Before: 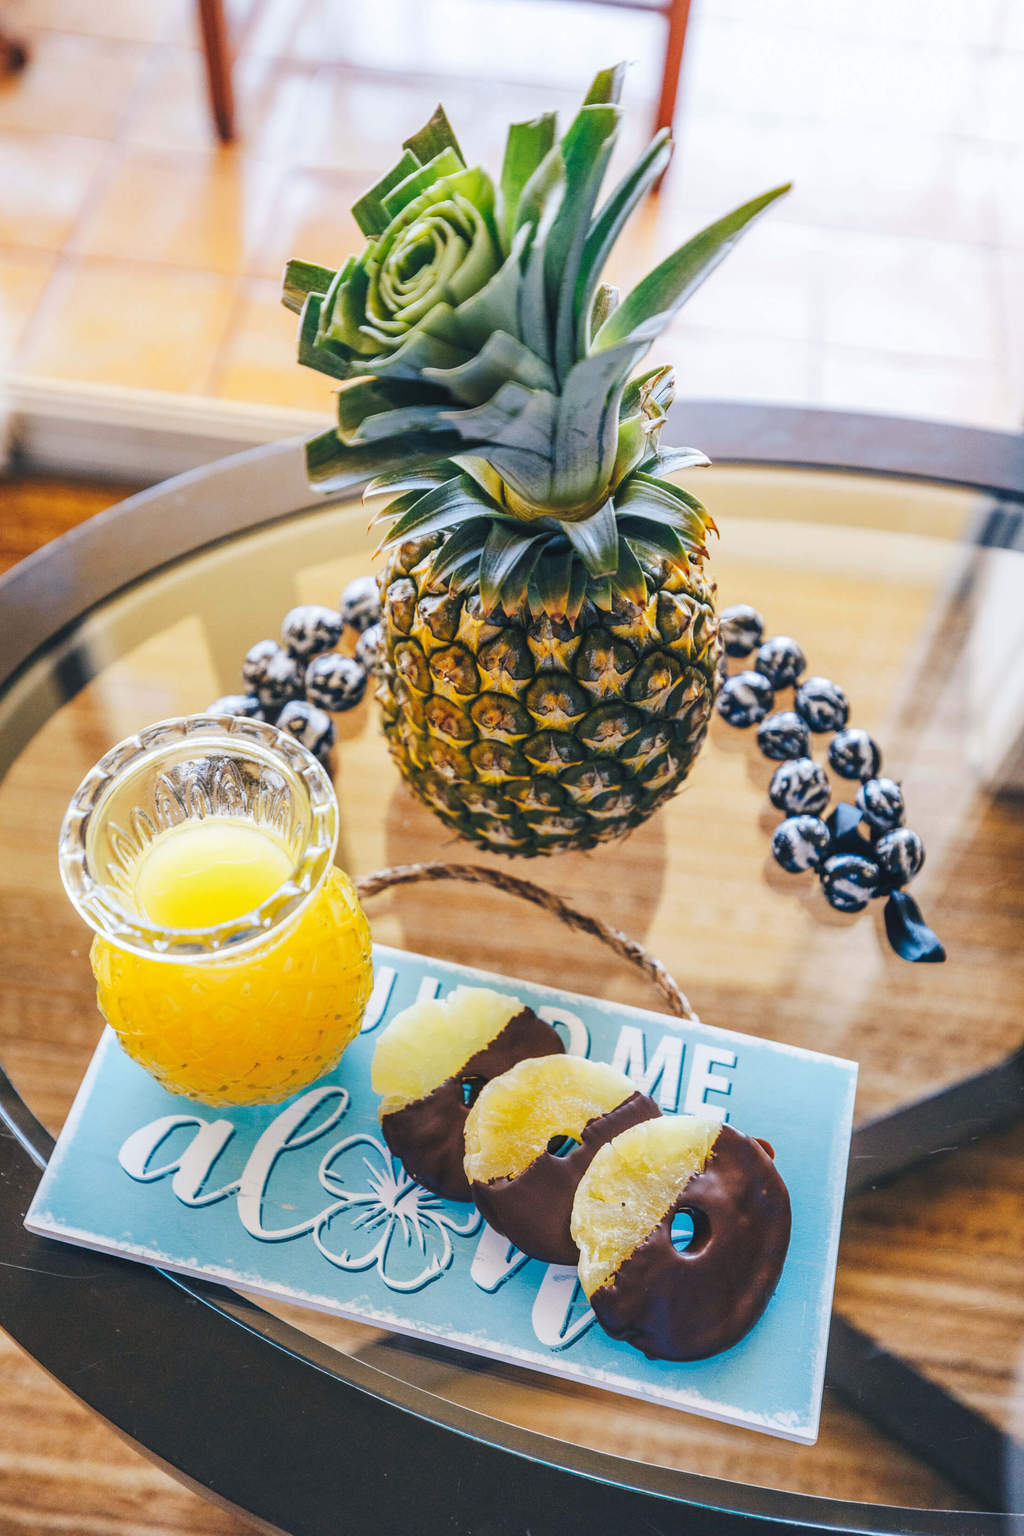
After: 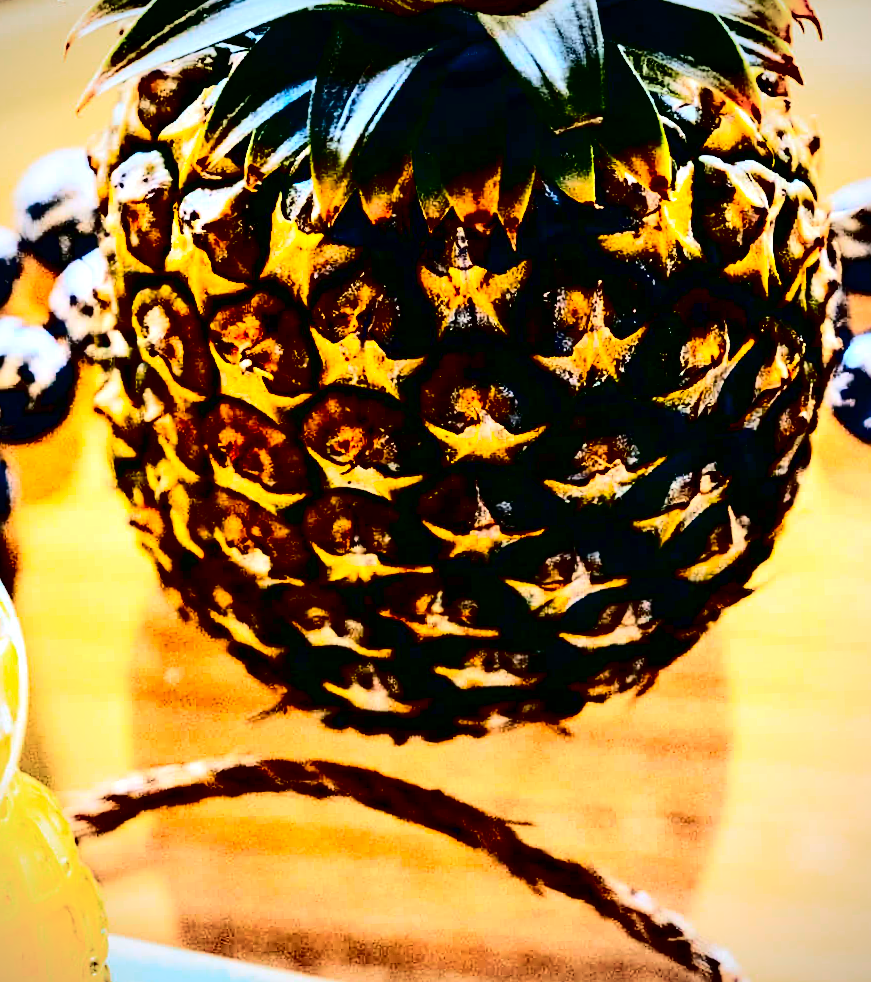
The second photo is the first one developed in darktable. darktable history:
tone equalizer: -8 EV -0.75 EV, -7 EV -0.7 EV, -6 EV -0.6 EV, -5 EV -0.4 EV, -3 EV 0.4 EV, -2 EV 0.6 EV, -1 EV 0.7 EV, +0 EV 0.75 EV, edges refinement/feathering 500, mask exposure compensation -1.57 EV, preserve details no
crop: left 31.751%, top 32.172%, right 27.8%, bottom 35.83%
contrast brightness saturation: contrast 0.77, brightness -1, saturation 1
vignetting: fall-off radius 60.65%
sharpen: on, module defaults
rotate and perspective: rotation -2.12°, lens shift (vertical) 0.009, lens shift (horizontal) -0.008, automatic cropping original format, crop left 0.036, crop right 0.964, crop top 0.05, crop bottom 0.959
